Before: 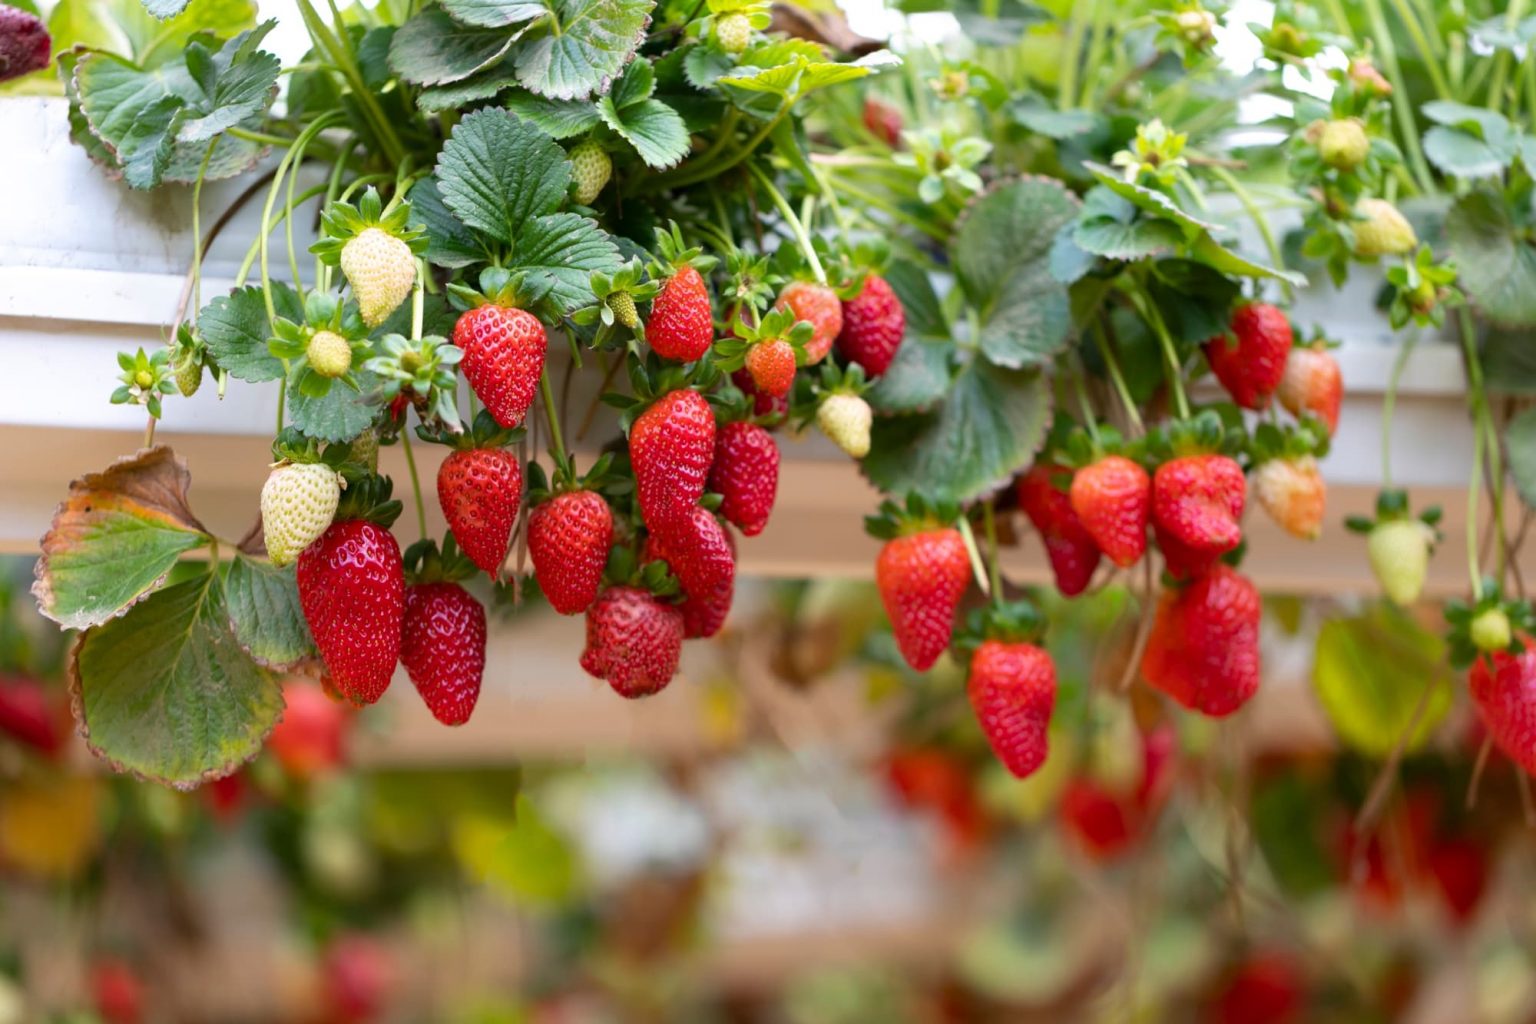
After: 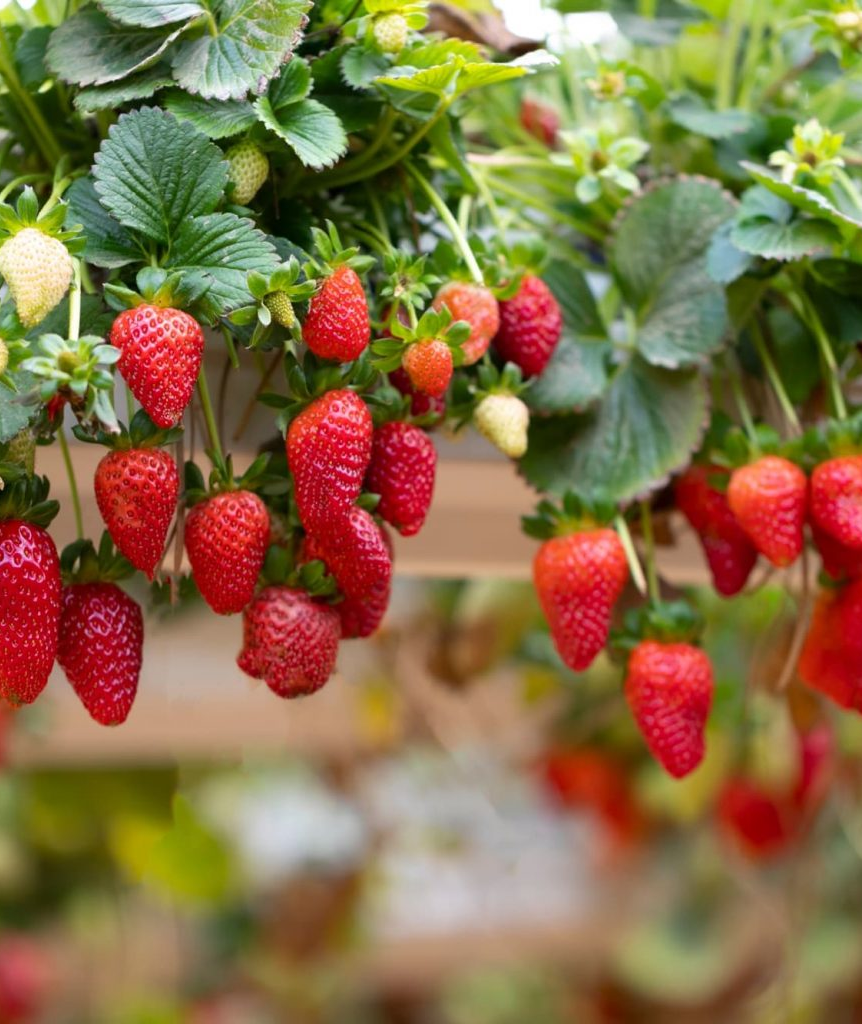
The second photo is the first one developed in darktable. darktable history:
crop and rotate: left 22.381%, right 21.465%
